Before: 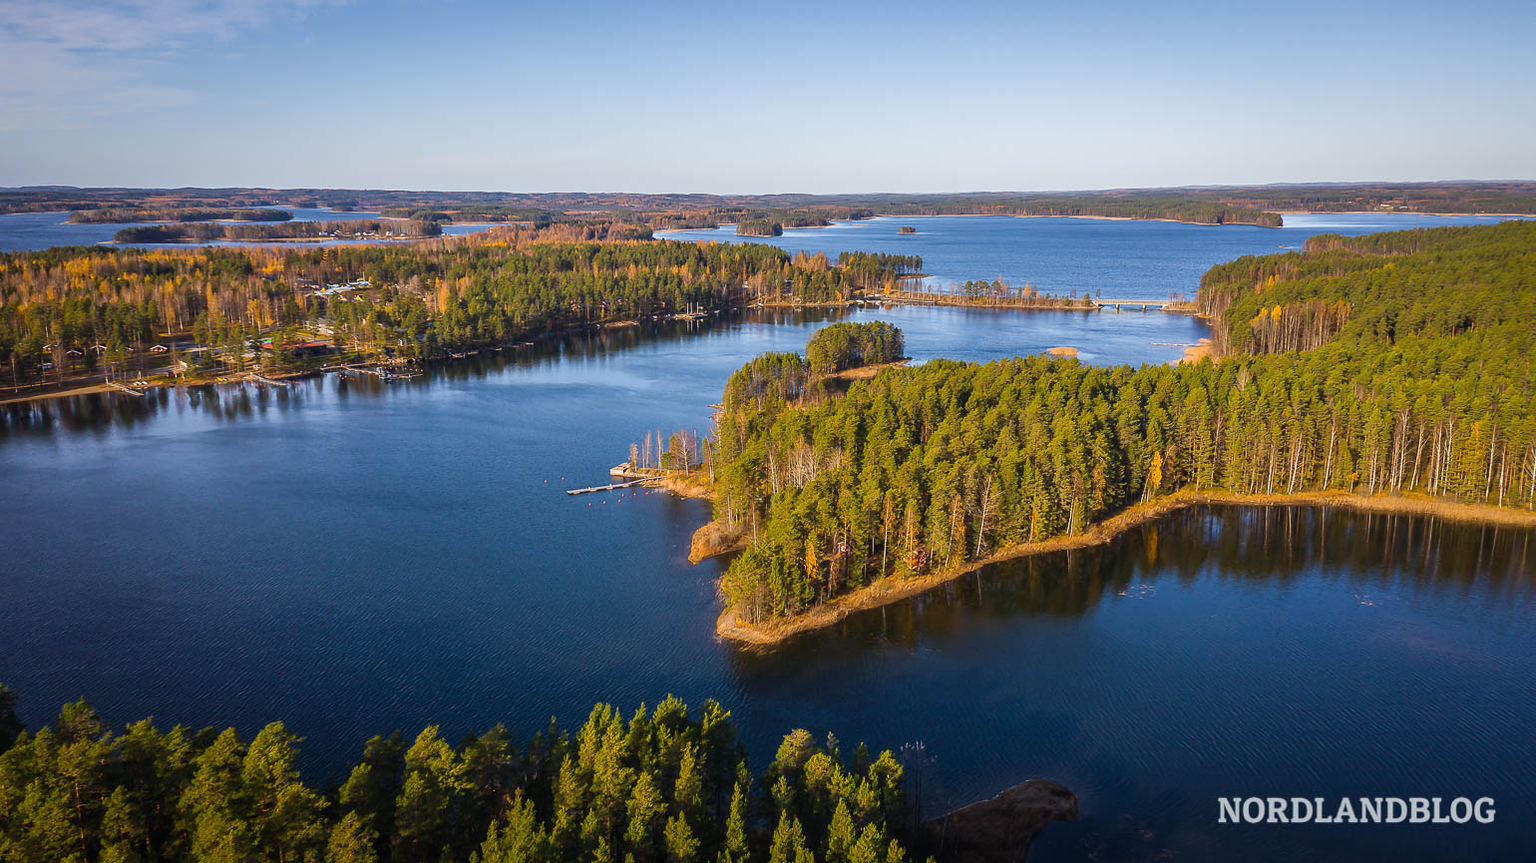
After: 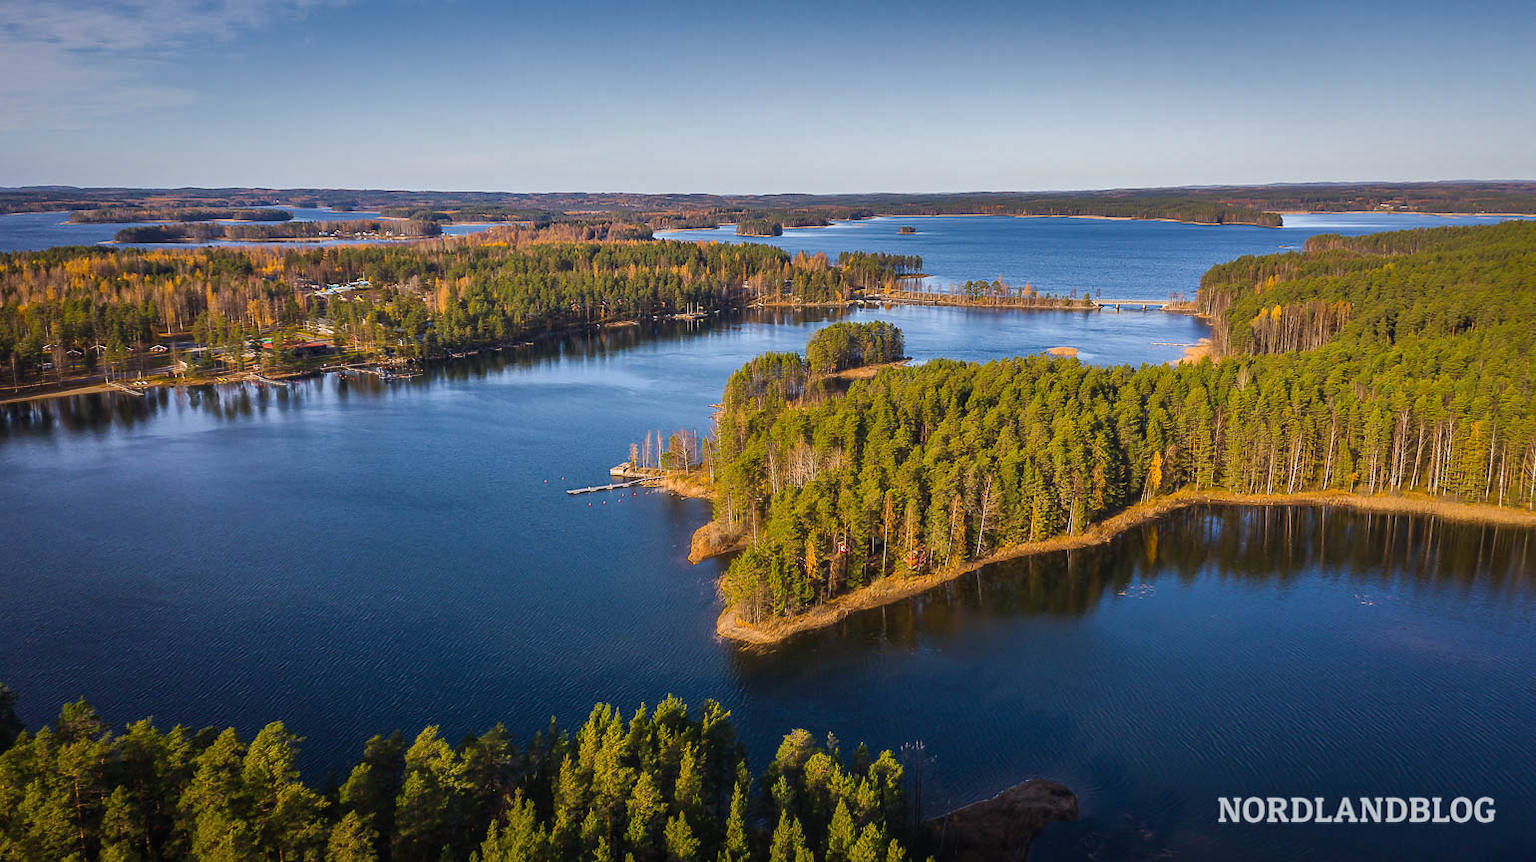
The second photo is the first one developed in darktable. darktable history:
shadows and highlights: shadows 20.99, highlights -81.73, soften with gaussian
